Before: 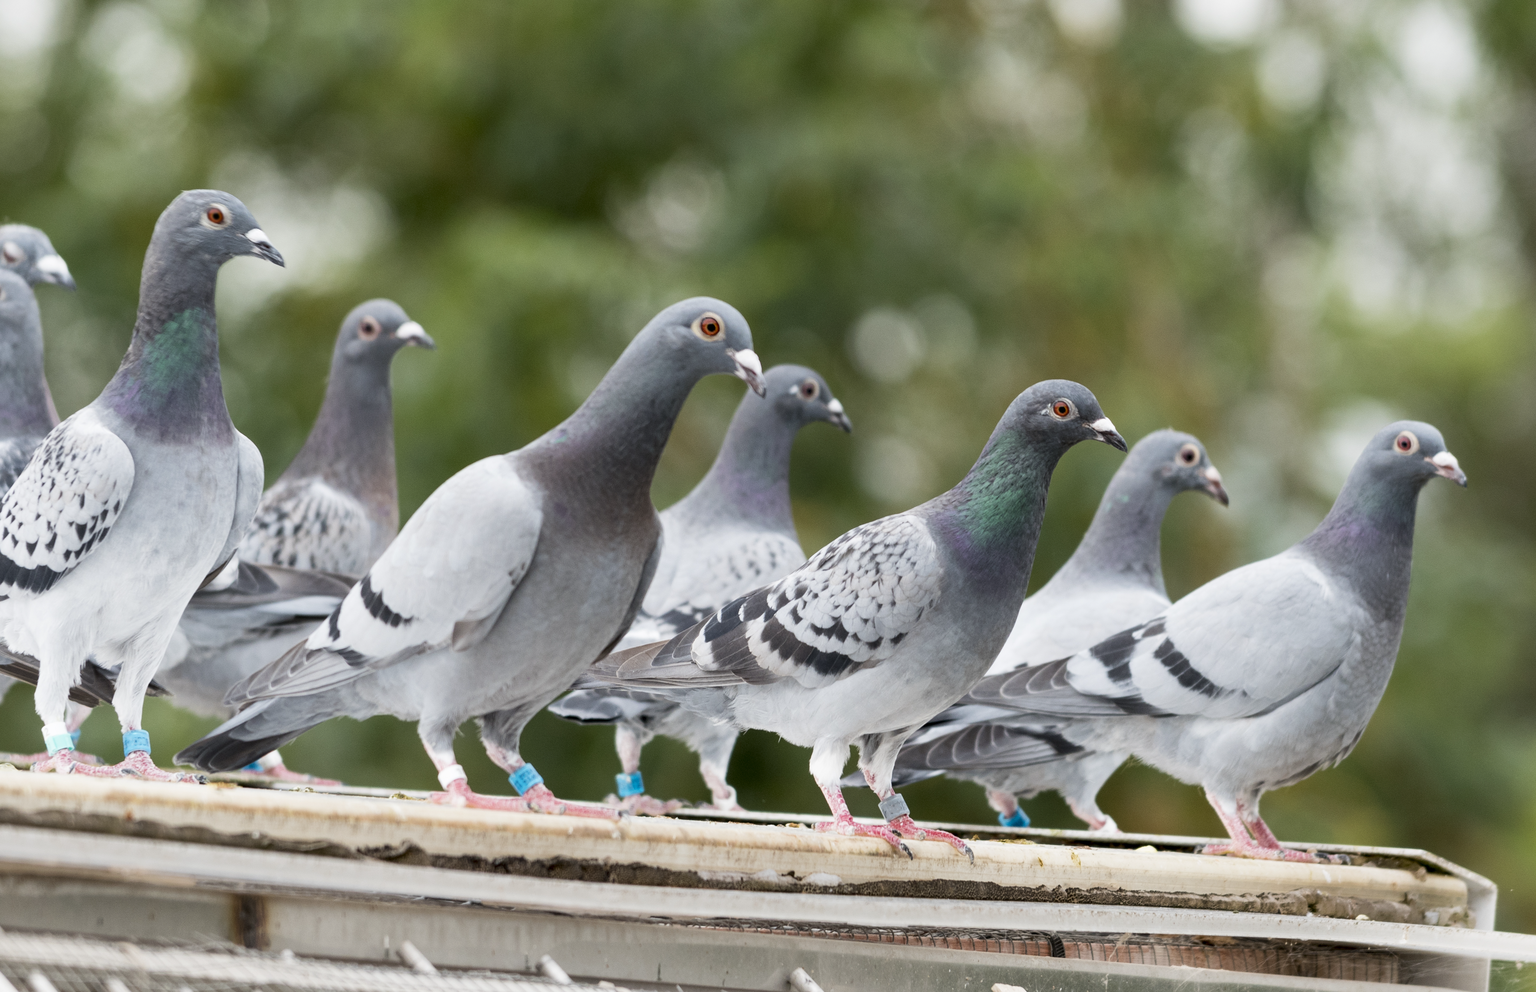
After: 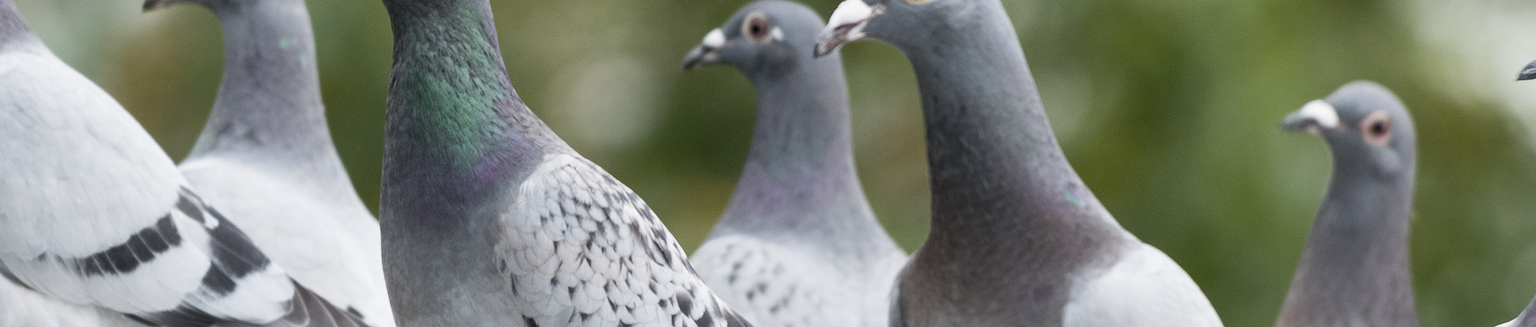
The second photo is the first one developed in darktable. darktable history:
rotate and perspective: rotation -1°, crop left 0.011, crop right 0.989, crop top 0.025, crop bottom 0.975
crop and rotate: angle 16.12°, top 30.835%, bottom 35.653%
